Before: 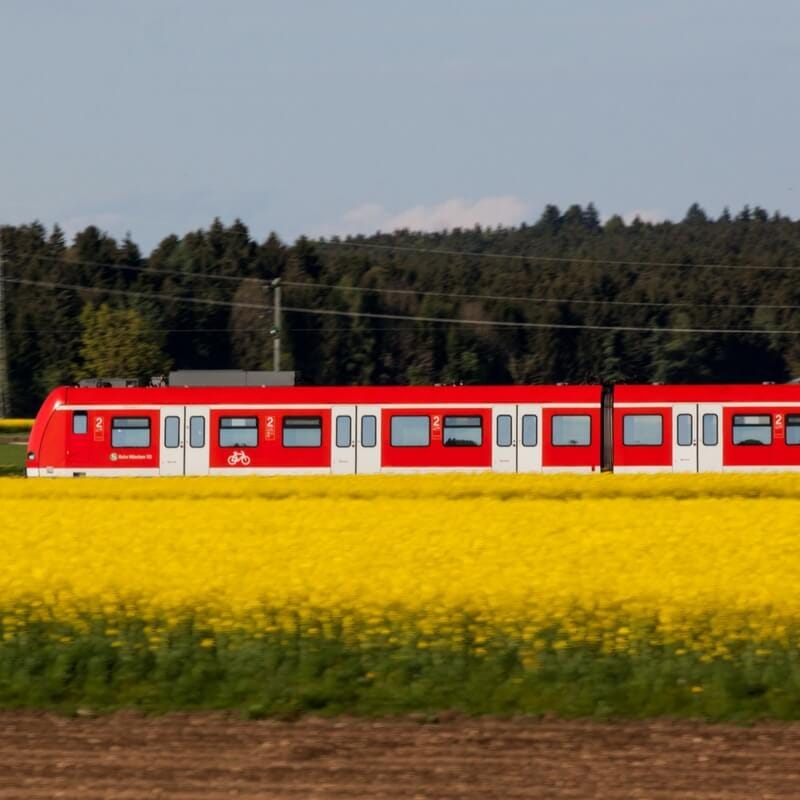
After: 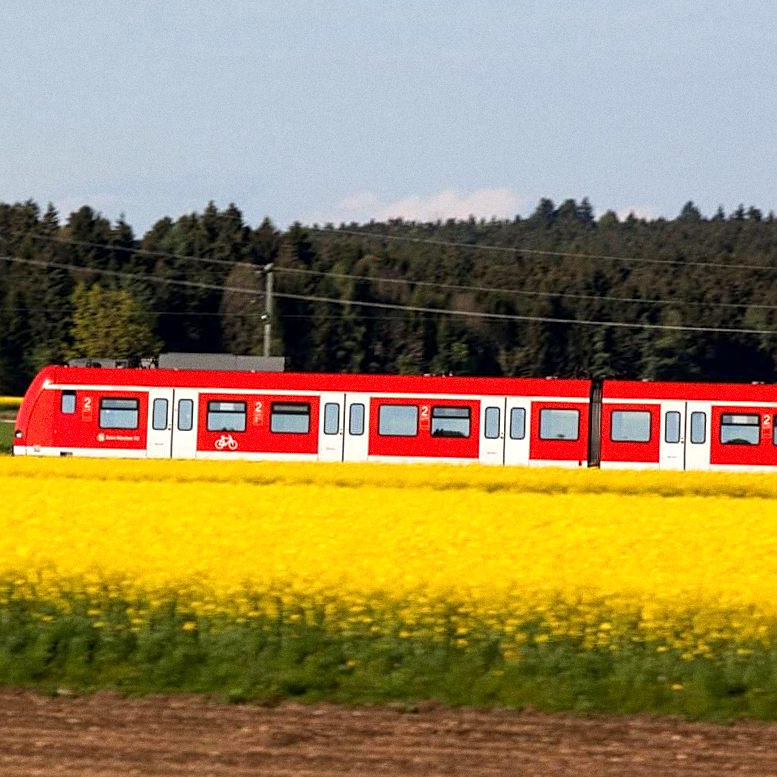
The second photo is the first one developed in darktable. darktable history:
crop and rotate: angle -1.69°
exposure: black level correction 0.001, exposure 0.5 EV, compensate exposure bias true, compensate highlight preservation false
sharpen: on, module defaults
grain: coarseness 0.09 ISO
